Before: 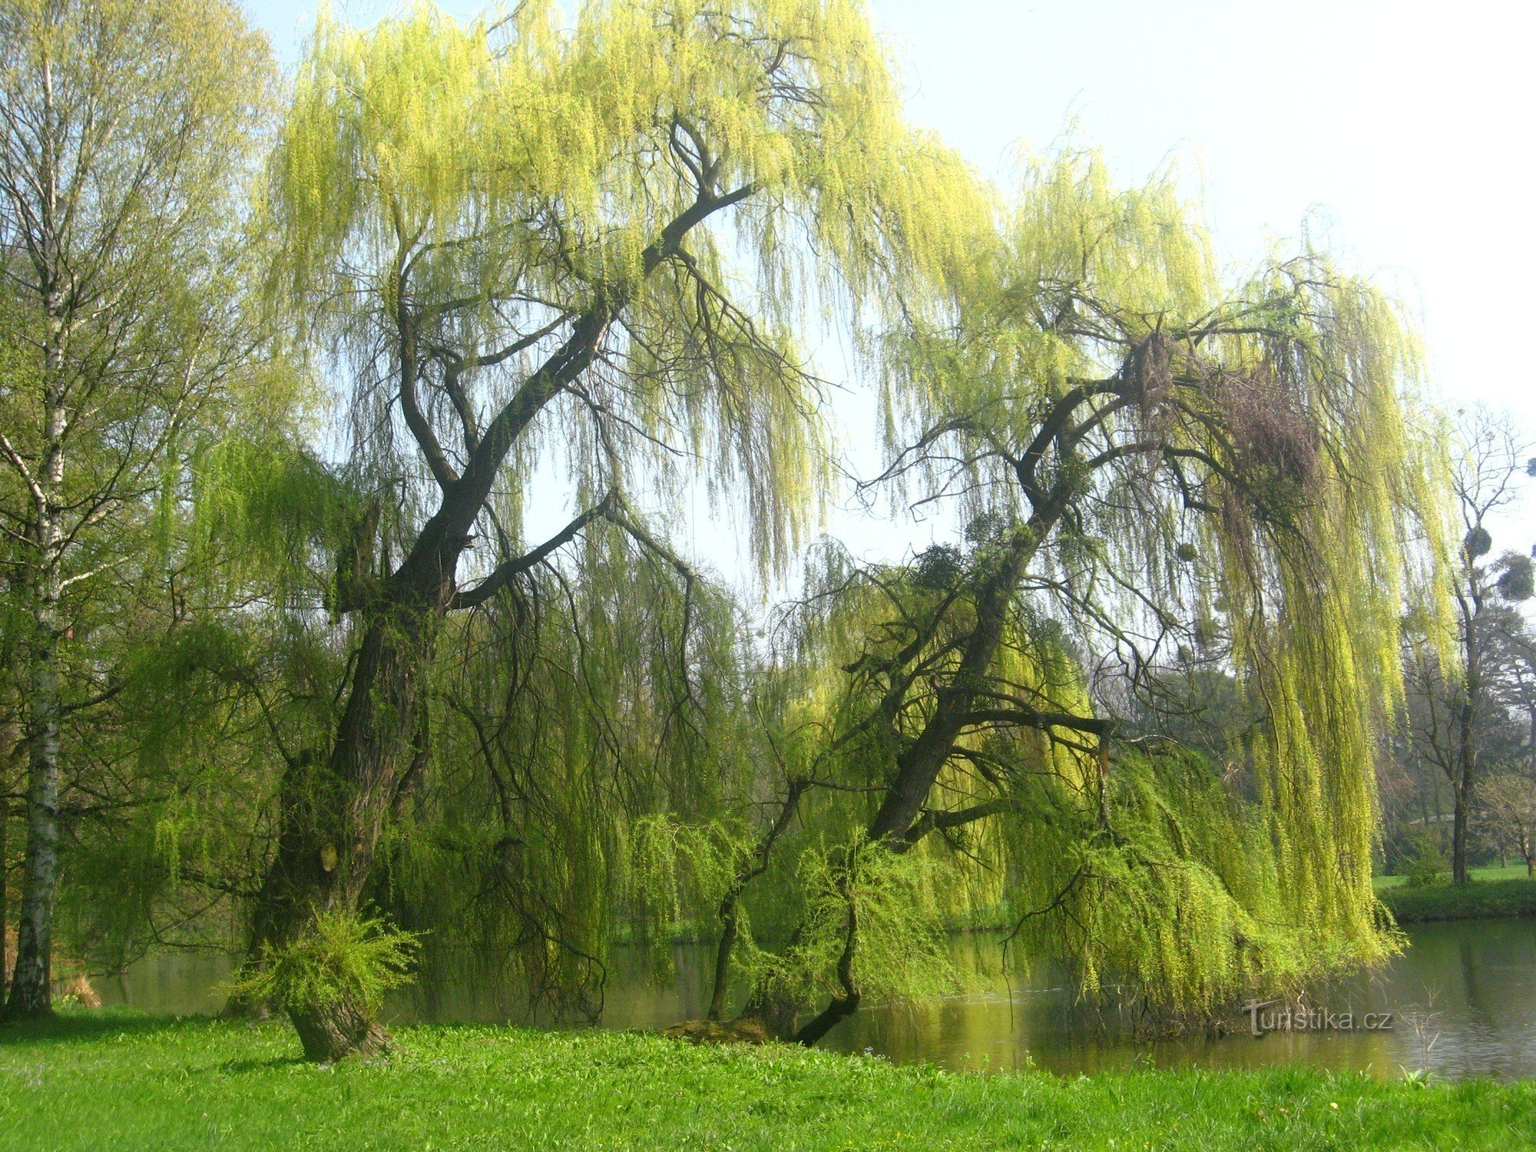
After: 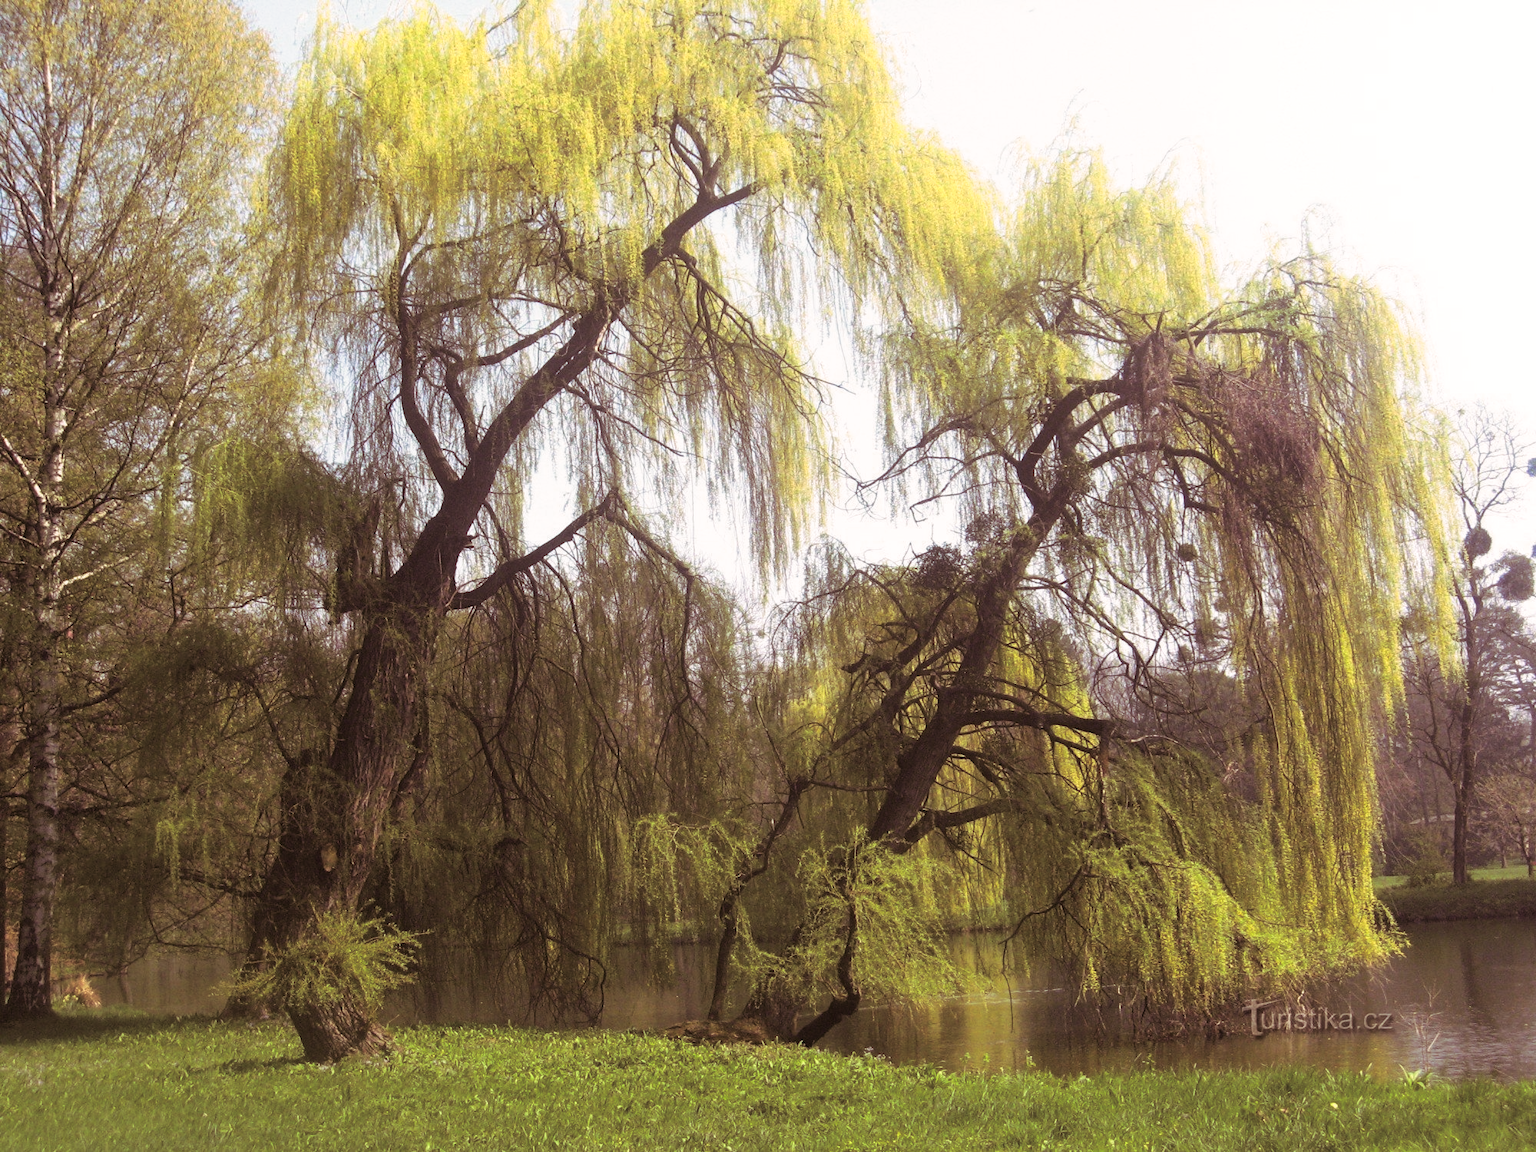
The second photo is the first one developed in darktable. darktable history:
split-toning: shadows › saturation 0.41, highlights › saturation 0, compress 33.55%
color correction: highlights a* 7.34, highlights b* 4.37
